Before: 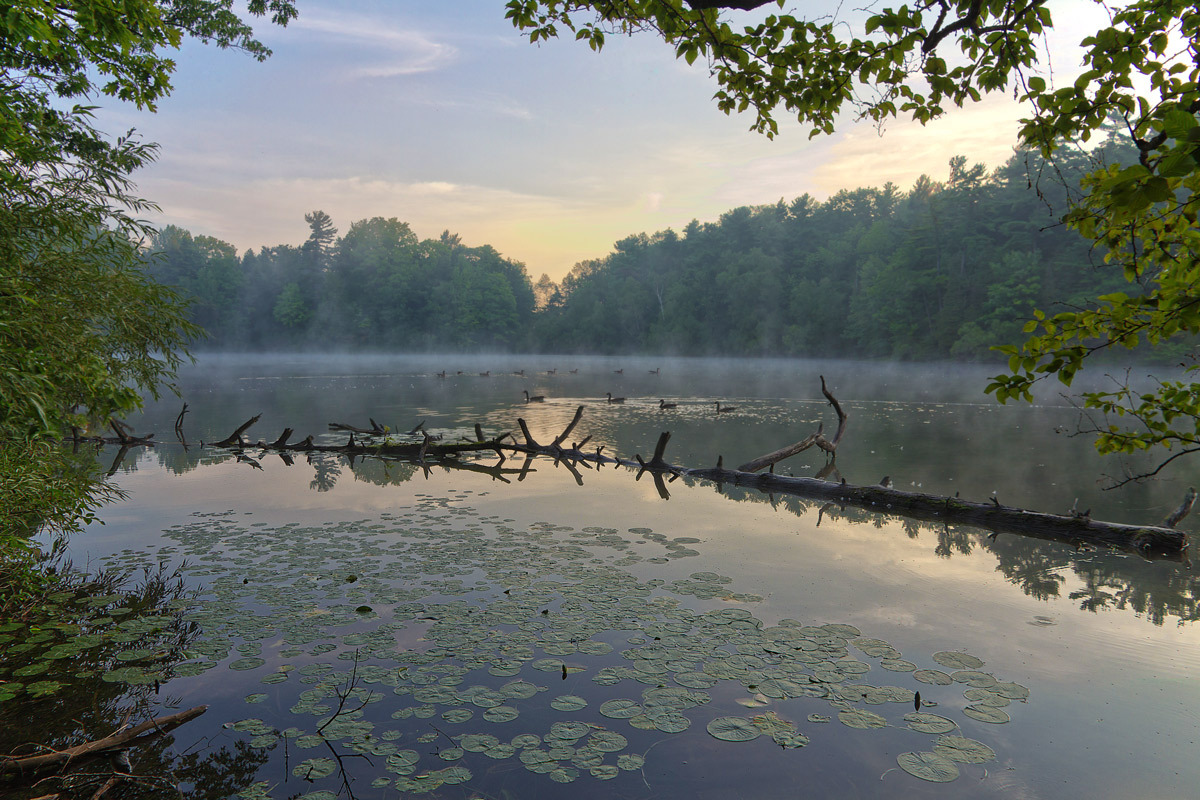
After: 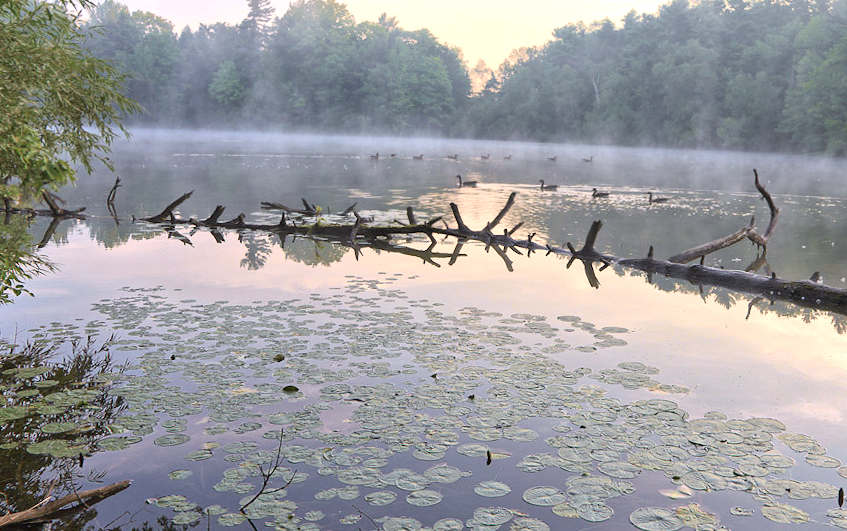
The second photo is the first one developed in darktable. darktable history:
crop: left 6.488%, top 27.668%, right 24.183%, bottom 8.656%
exposure: black level correction 0, exposure 0.9 EV, compensate highlight preservation false
white balance: red 1.05, blue 1.072
rotate and perspective: rotation 1.72°, automatic cropping off
tone curve: curves: ch0 [(0, 0) (0.739, 0.837) (1, 1)]; ch1 [(0, 0) (0.226, 0.261) (0.383, 0.397) (0.462, 0.473) (0.498, 0.502) (0.521, 0.52) (0.578, 0.57) (1, 1)]; ch2 [(0, 0) (0.438, 0.456) (0.5, 0.5) (0.547, 0.557) (0.597, 0.58) (0.629, 0.603) (1, 1)], color space Lab, independent channels, preserve colors none
